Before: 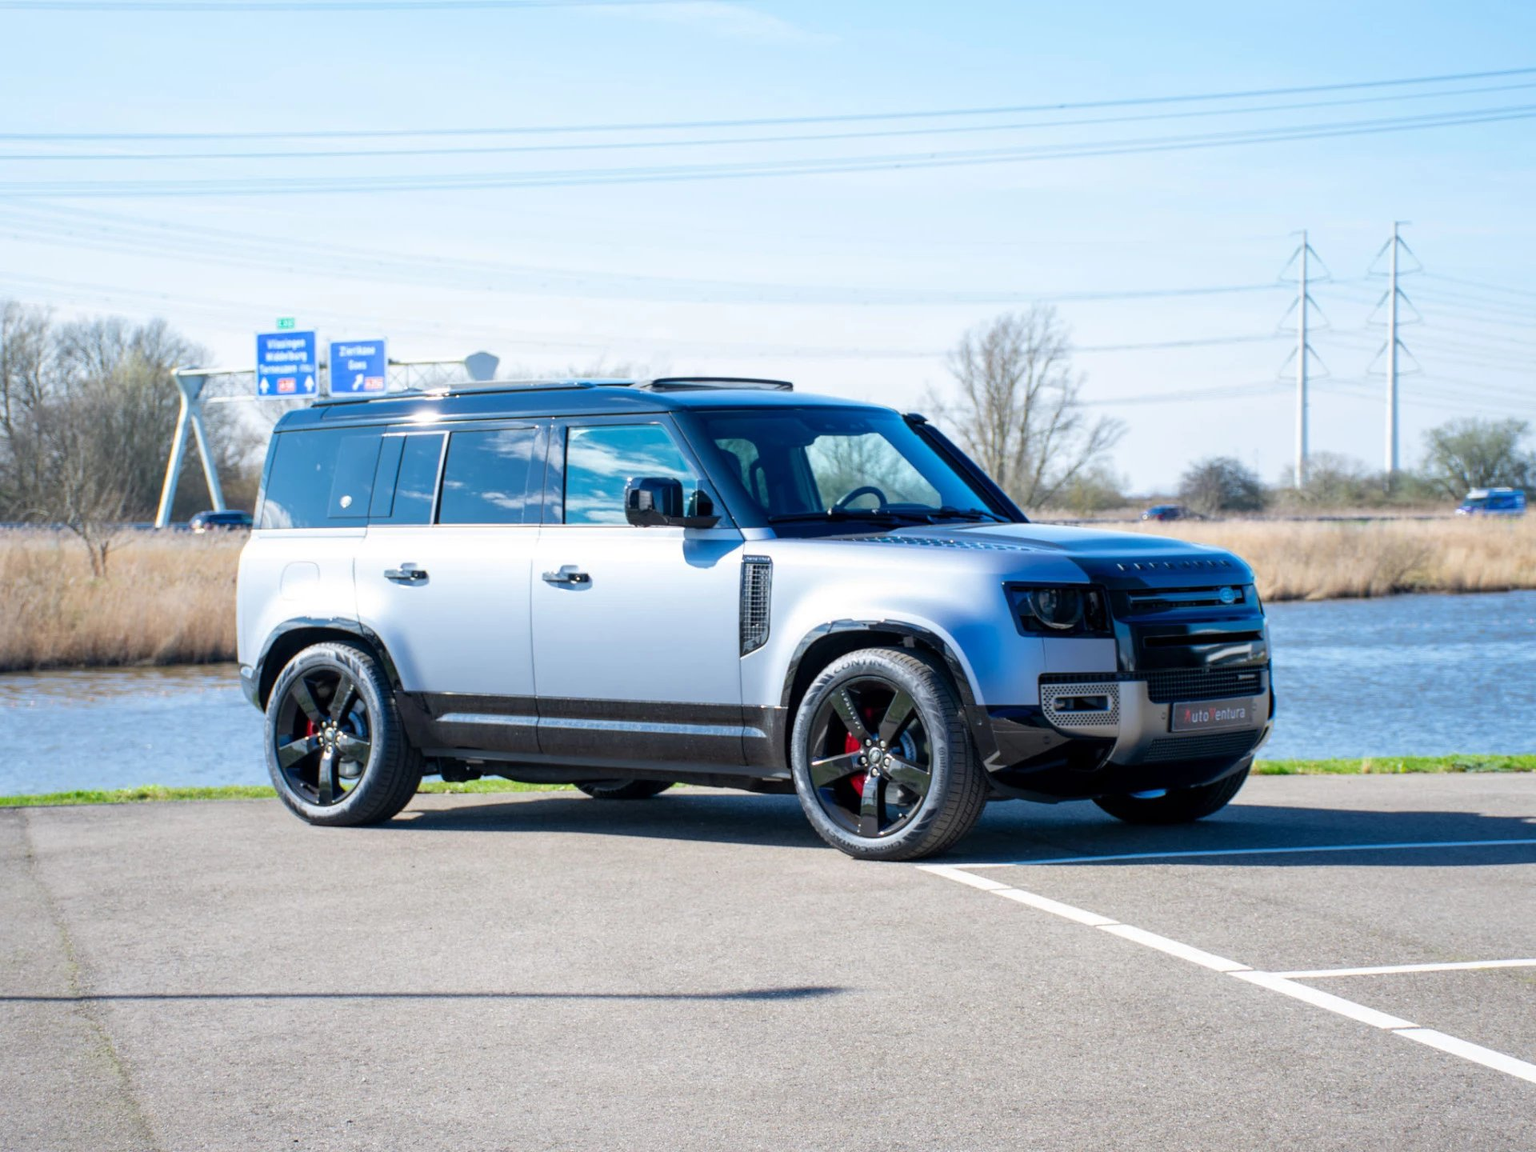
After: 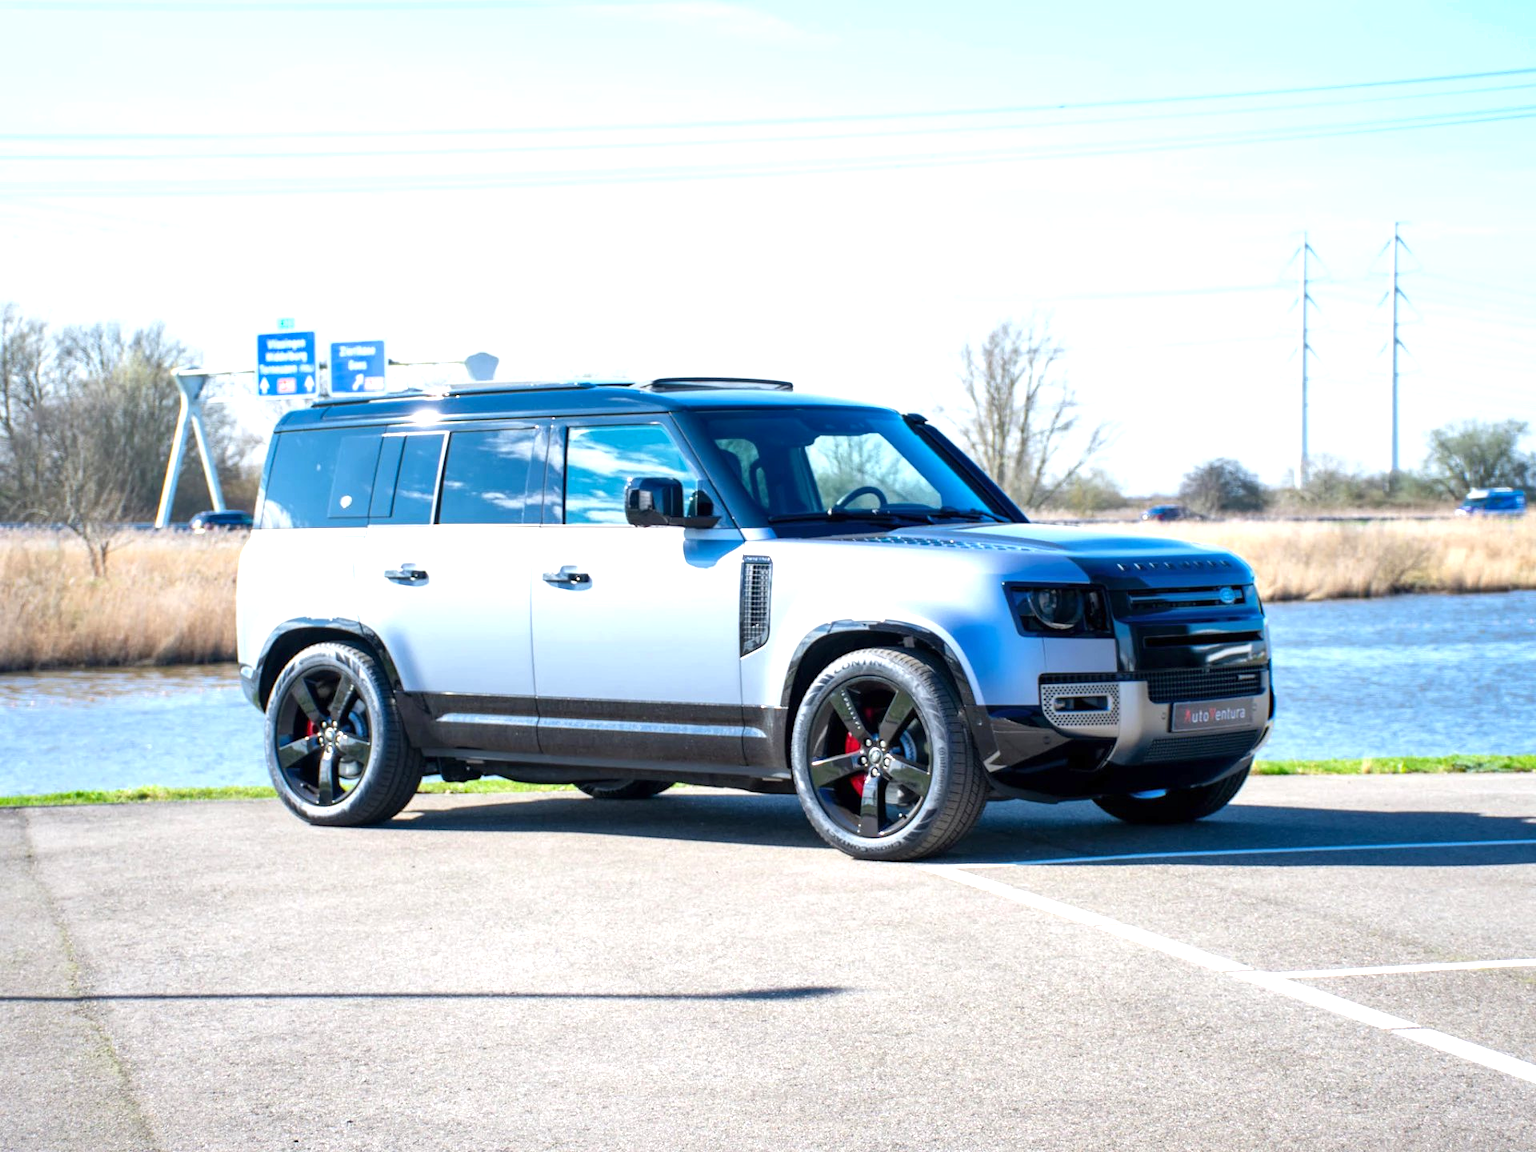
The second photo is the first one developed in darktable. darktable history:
exposure: exposure 0.657 EV, compensate highlight preservation false
rotate and perspective: automatic cropping original format, crop left 0, crop top 0
shadows and highlights: shadows 37.27, highlights -28.18, soften with gaussian
